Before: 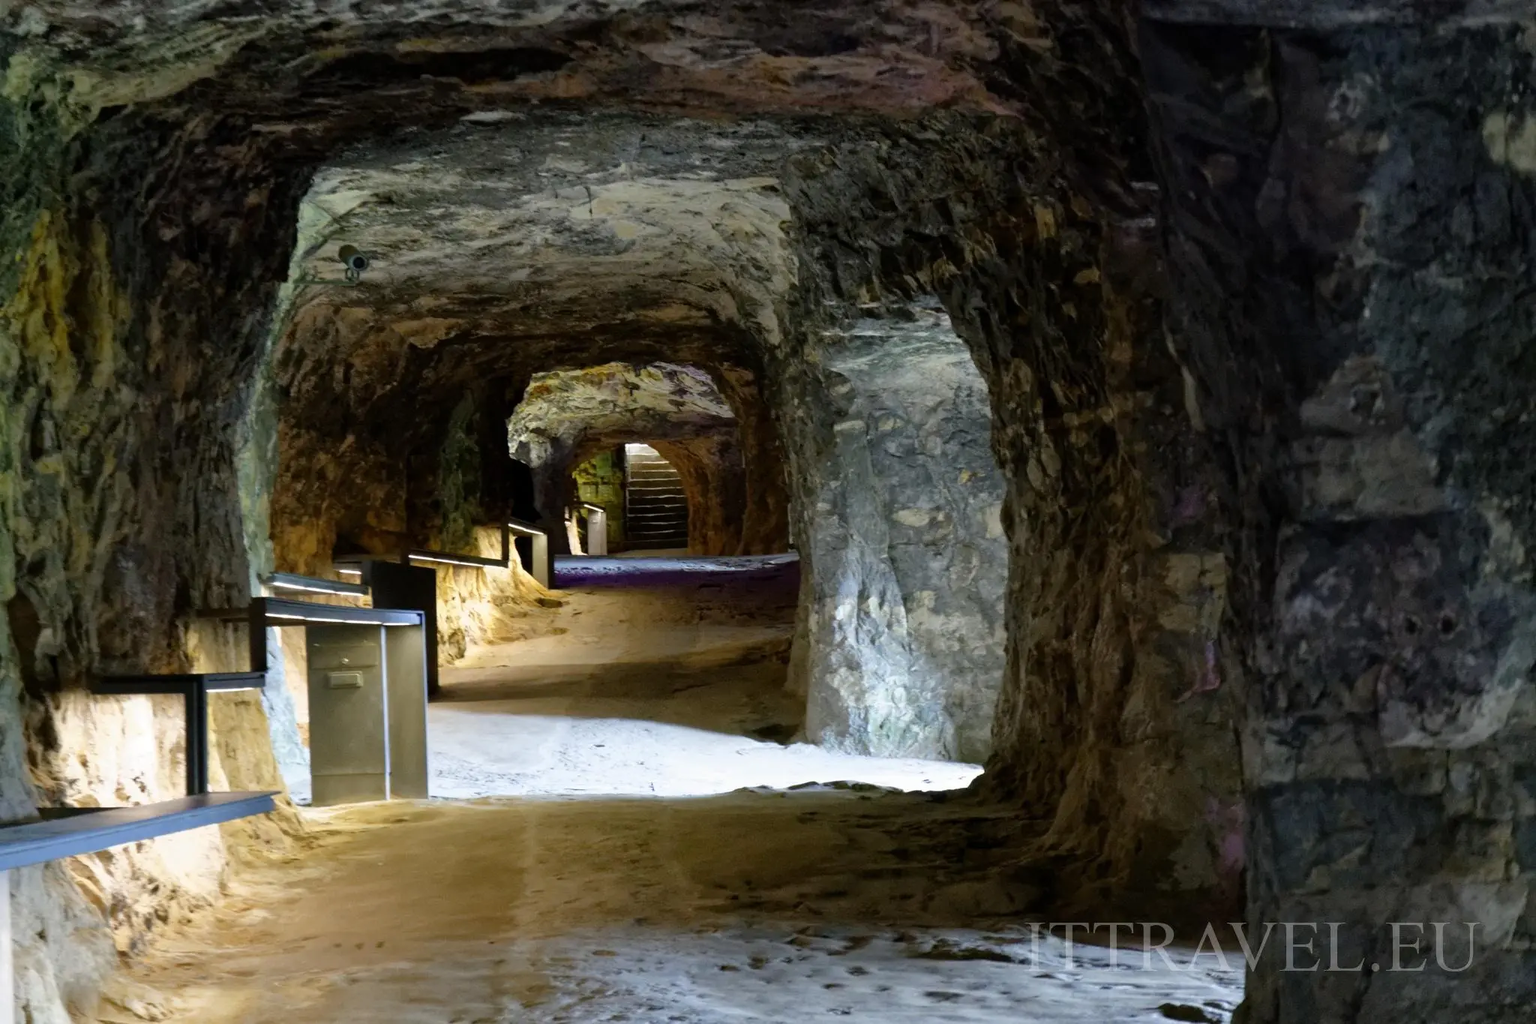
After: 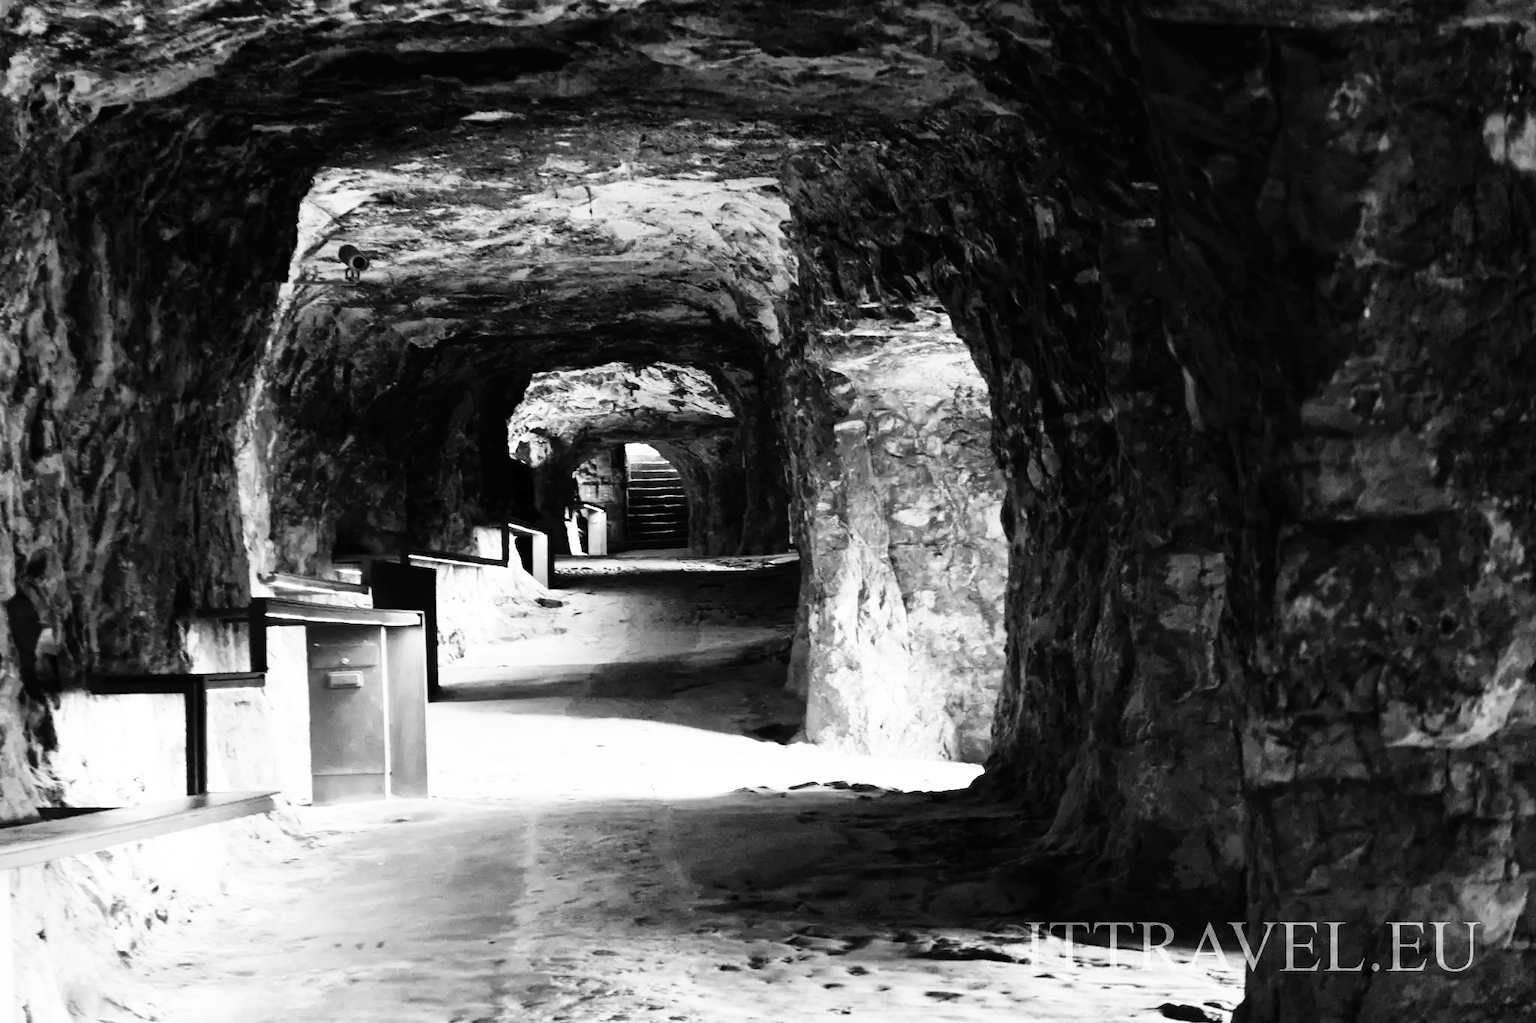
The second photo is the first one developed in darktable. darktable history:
contrast brightness saturation: contrast 0.53, brightness 0.47, saturation -1
tone curve: curves: ch0 [(0, 0) (0.003, 0.006) (0.011, 0.007) (0.025, 0.009) (0.044, 0.012) (0.069, 0.021) (0.1, 0.036) (0.136, 0.056) (0.177, 0.105) (0.224, 0.165) (0.277, 0.251) (0.335, 0.344) (0.399, 0.439) (0.468, 0.532) (0.543, 0.628) (0.623, 0.718) (0.709, 0.797) (0.801, 0.874) (0.898, 0.943) (1, 1)], preserve colors none
